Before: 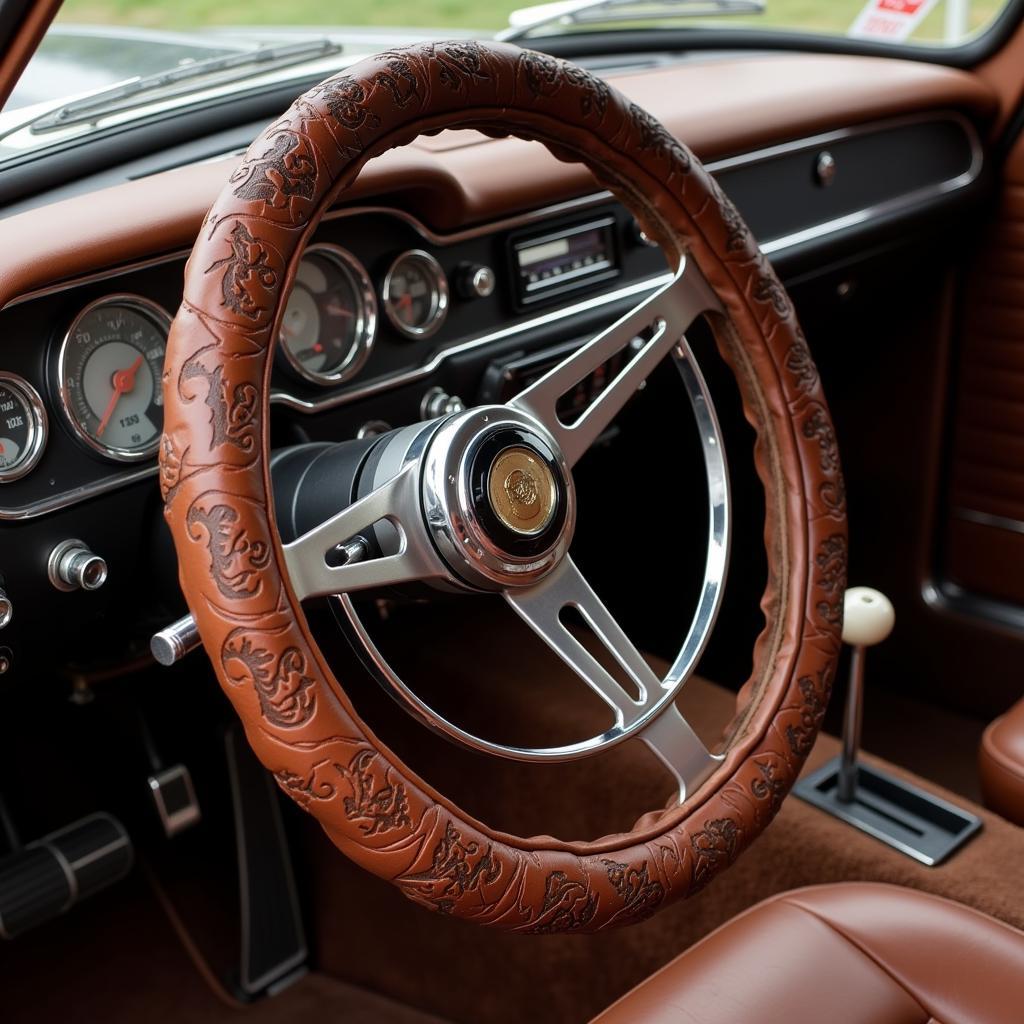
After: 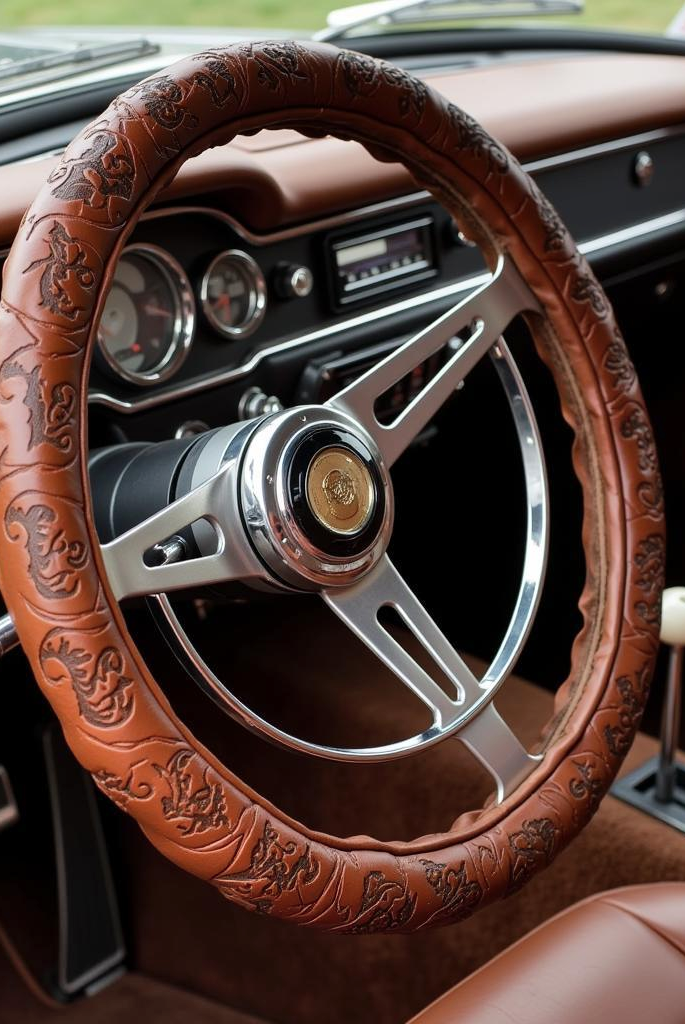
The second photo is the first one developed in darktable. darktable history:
shadows and highlights: shadows 36.33, highlights -26.76, soften with gaussian
crop and rotate: left 17.813%, right 15.279%
